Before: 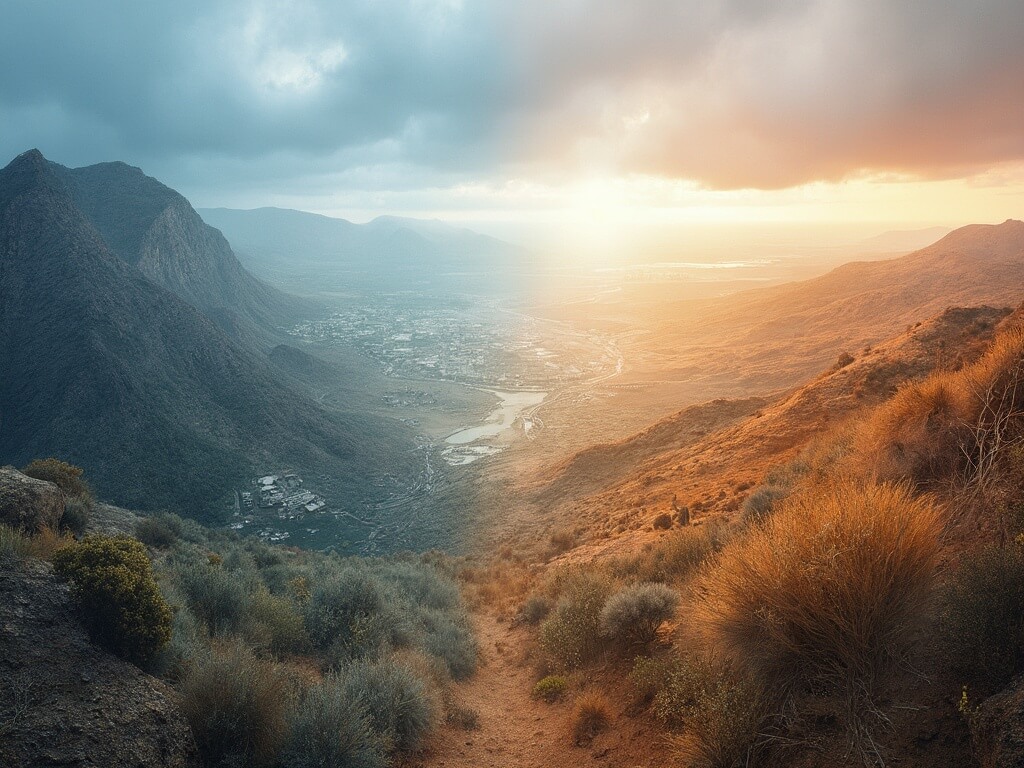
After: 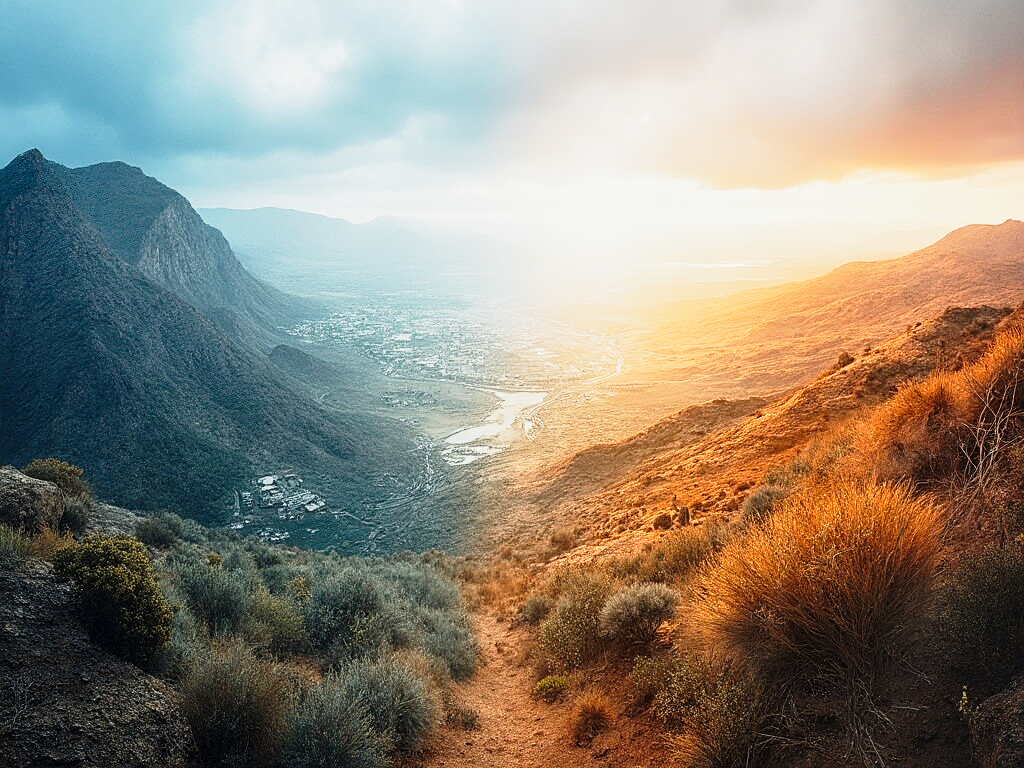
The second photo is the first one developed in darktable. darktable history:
local contrast: on, module defaults
tone curve: curves: ch0 [(0, 0) (0.046, 0.031) (0.163, 0.114) (0.391, 0.432) (0.488, 0.561) (0.695, 0.839) (0.785, 0.904) (1, 0.965)]; ch1 [(0, 0) (0.248, 0.252) (0.427, 0.412) (0.482, 0.462) (0.499, 0.499) (0.518, 0.518) (0.535, 0.577) (0.585, 0.623) (0.679, 0.743) (0.788, 0.809) (1, 1)]; ch2 [(0, 0) (0.313, 0.262) (0.427, 0.417) (0.473, 0.47) (0.503, 0.503) (0.523, 0.515) (0.557, 0.596) (0.598, 0.646) (0.708, 0.771) (1, 1)], preserve colors none
sharpen: amount 0.492
